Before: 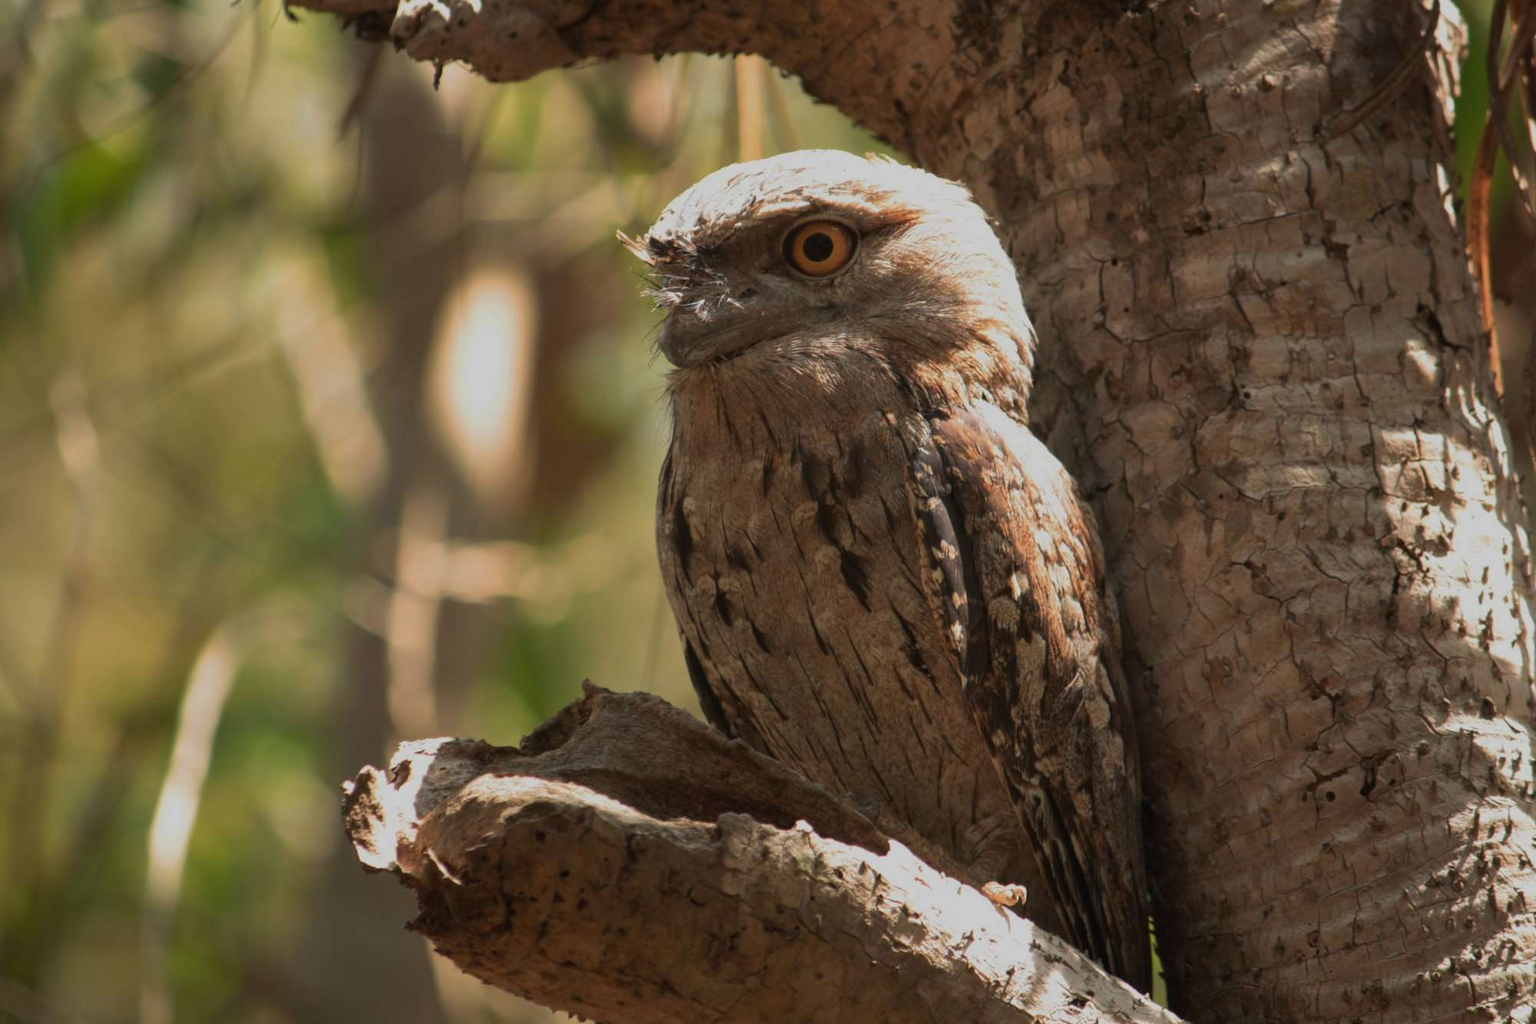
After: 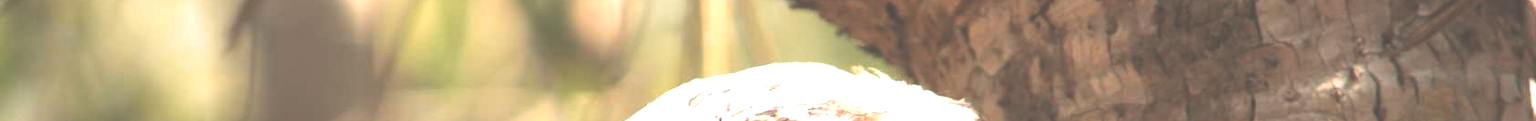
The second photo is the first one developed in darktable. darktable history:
color zones: curves: ch0 [(0, 0.5) (0.143, 0.5) (0.286, 0.456) (0.429, 0.5) (0.571, 0.5) (0.714, 0.5) (0.857, 0.5) (1, 0.5)]; ch1 [(0, 0.5) (0.143, 0.5) (0.286, 0.422) (0.429, 0.5) (0.571, 0.5) (0.714, 0.5) (0.857, 0.5) (1, 0.5)]
exposure: black level correction -0.023, exposure 1.397 EV, compensate highlight preservation false
crop and rotate: left 9.644%, top 9.491%, right 6.021%, bottom 80.509%
